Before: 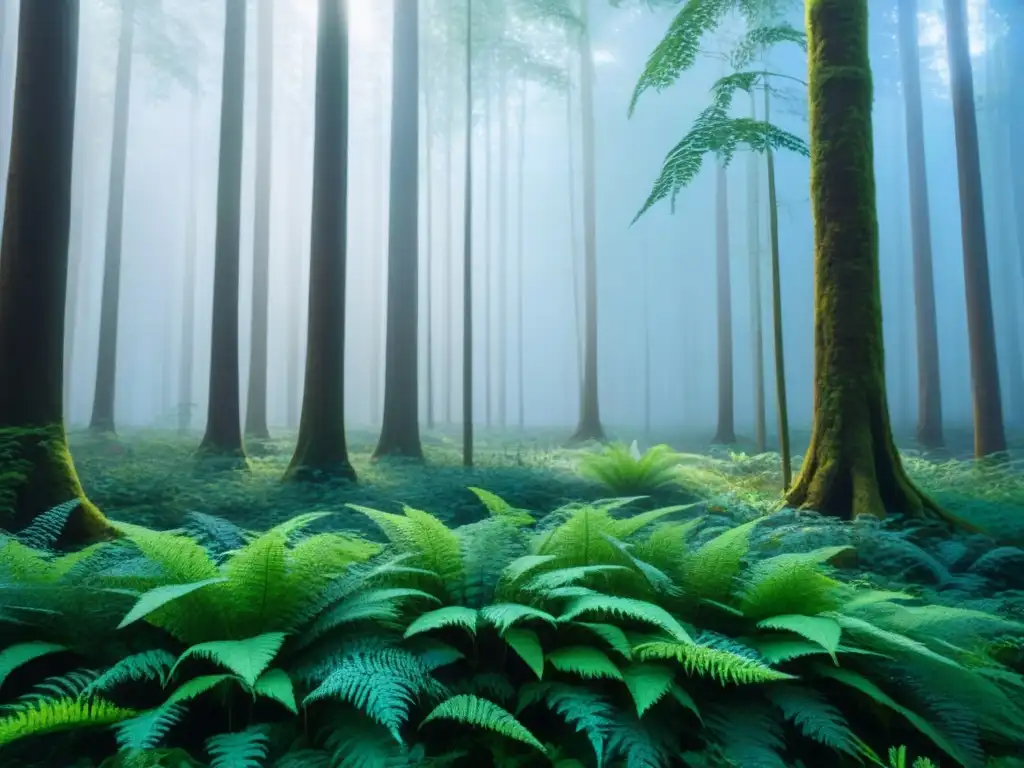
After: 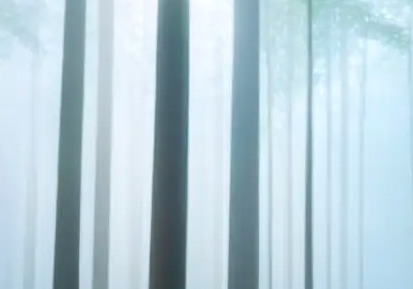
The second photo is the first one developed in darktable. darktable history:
crop: left 15.553%, top 5.433%, right 44.025%, bottom 56.879%
exposure: exposure 0.125 EV, compensate exposure bias true, compensate highlight preservation false
